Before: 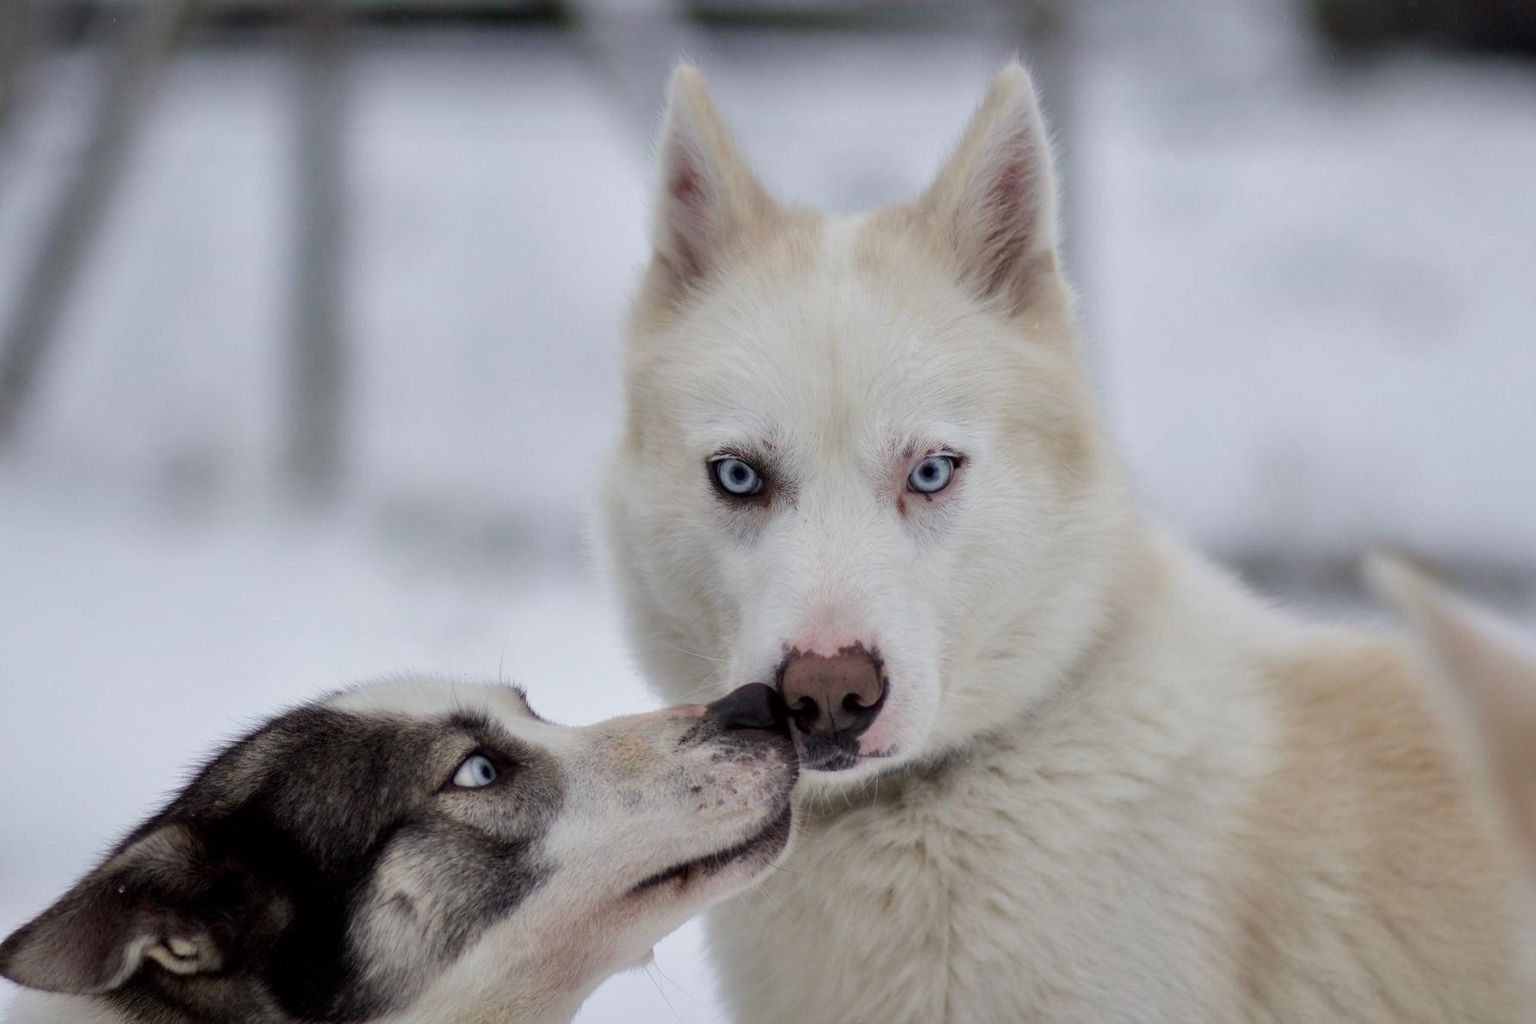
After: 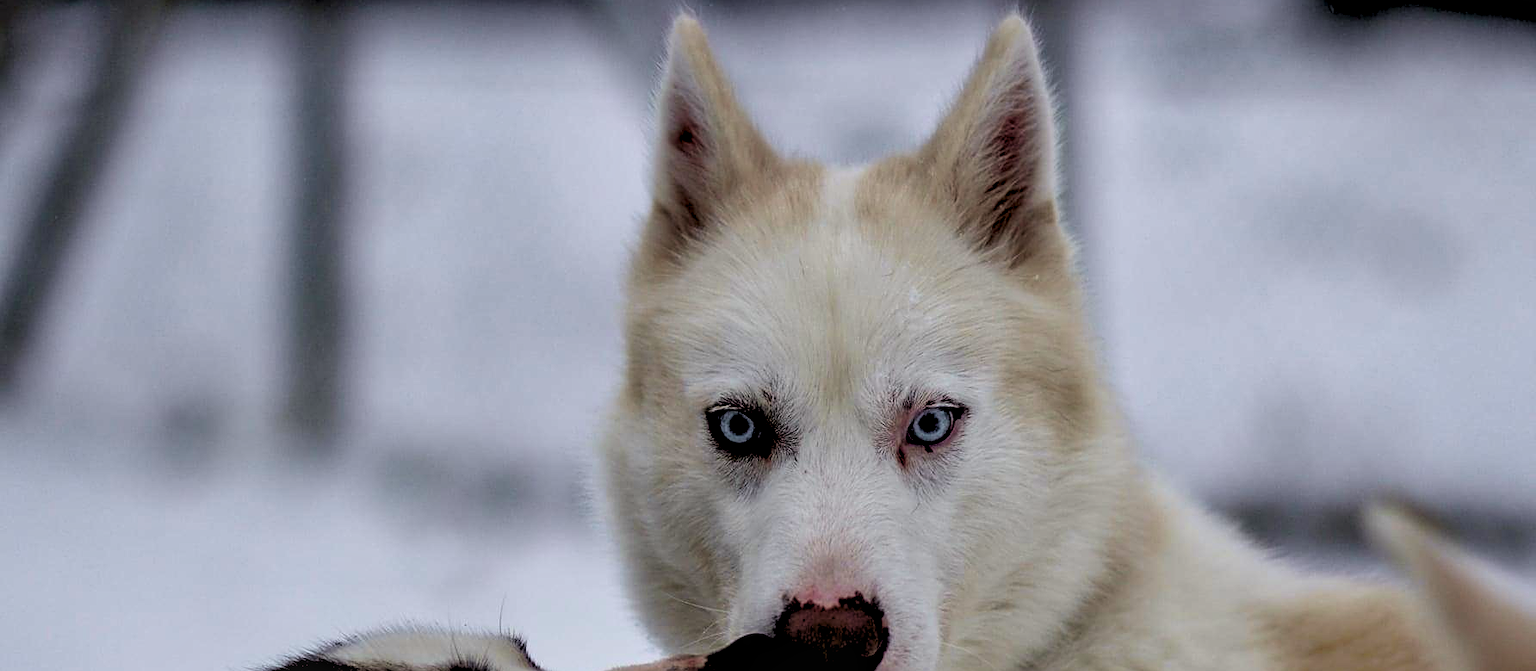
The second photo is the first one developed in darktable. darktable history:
sharpen: on, module defaults
crop and rotate: top 4.848%, bottom 29.503%
local contrast: on, module defaults
exposure: black level correction 0.056, exposure -0.039 EV, compensate highlight preservation false
levels: levels [0.116, 0.574, 1]
tone curve: curves: ch0 [(0, 0.024) (0.119, 0.146) (0.474, 0.485) (0.718, 0.739) (0.817, 0.839) (1, 0.998)]; ch1 [(0, 0) (0.377, 0.416) (0.439, 0.451) (0.477, 0.477) (0.501, 0.503) (0.538, 0.544) (0.58, 0.602) (0.664, 0.676) (0.783, 0.804) (1, 1)]; ch2 [(0, 0) (0.38, 0.405) (0.463, 0.456) (0.498, 0.497) (0.524, 0.535) (0.578, 0.576) (0.648, 0.665) (1, 1)], color space Lab, independent channels, preserve colors none
color balance rgb: perceptual saturation grading › global saturation 20%, global vibrance 20%
